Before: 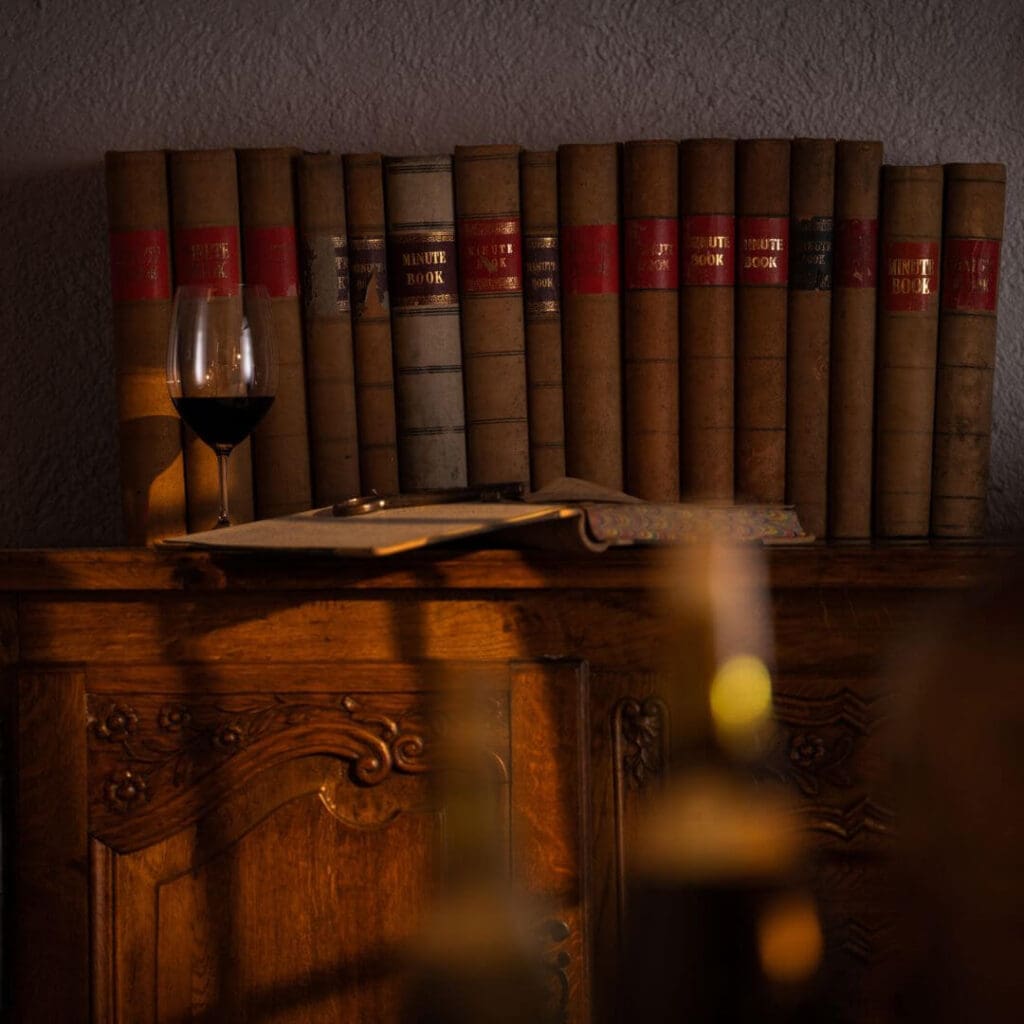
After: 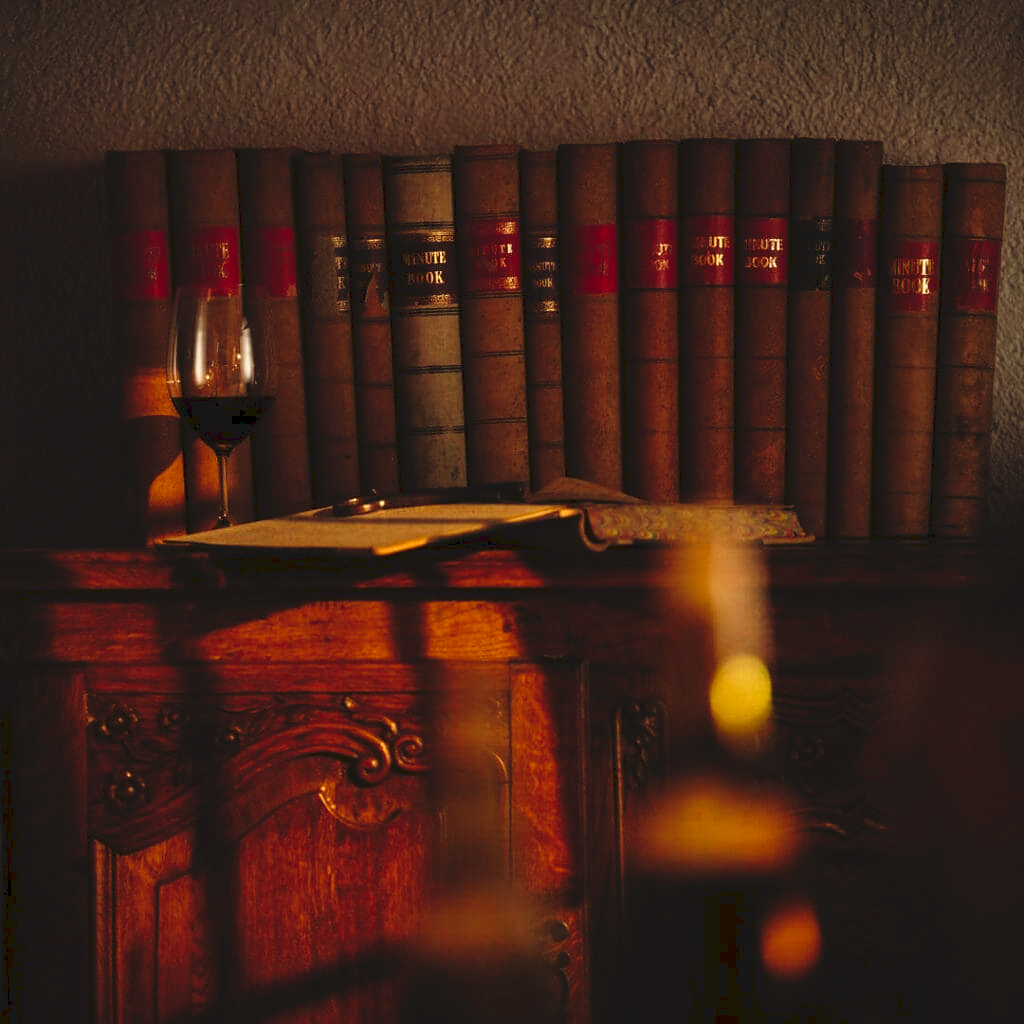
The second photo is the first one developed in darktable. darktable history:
white balance: red 1.08, blue 0.791
tone curve: curves: ch0 [(0, 0) (0.003, 0.074) (0.011, 0.079) (0.025, 0.083) (0.044, 0.095) (0.069, 0.097) (0.1, 0.11) (0.136, 0.131) (0.177, 0.159) (0.224, 0.209) (0.277, 0.279) (0.335, 0.367) (0.399, 0.455) (0.468, 0.538) (0.543, 0.621) (0.623, 0.699) (0.709, 0.782) (0.801, 0.848) (0.898, 0.924) (1, 1)], preserve colors none
sharpen: radius 1, threshold 1
